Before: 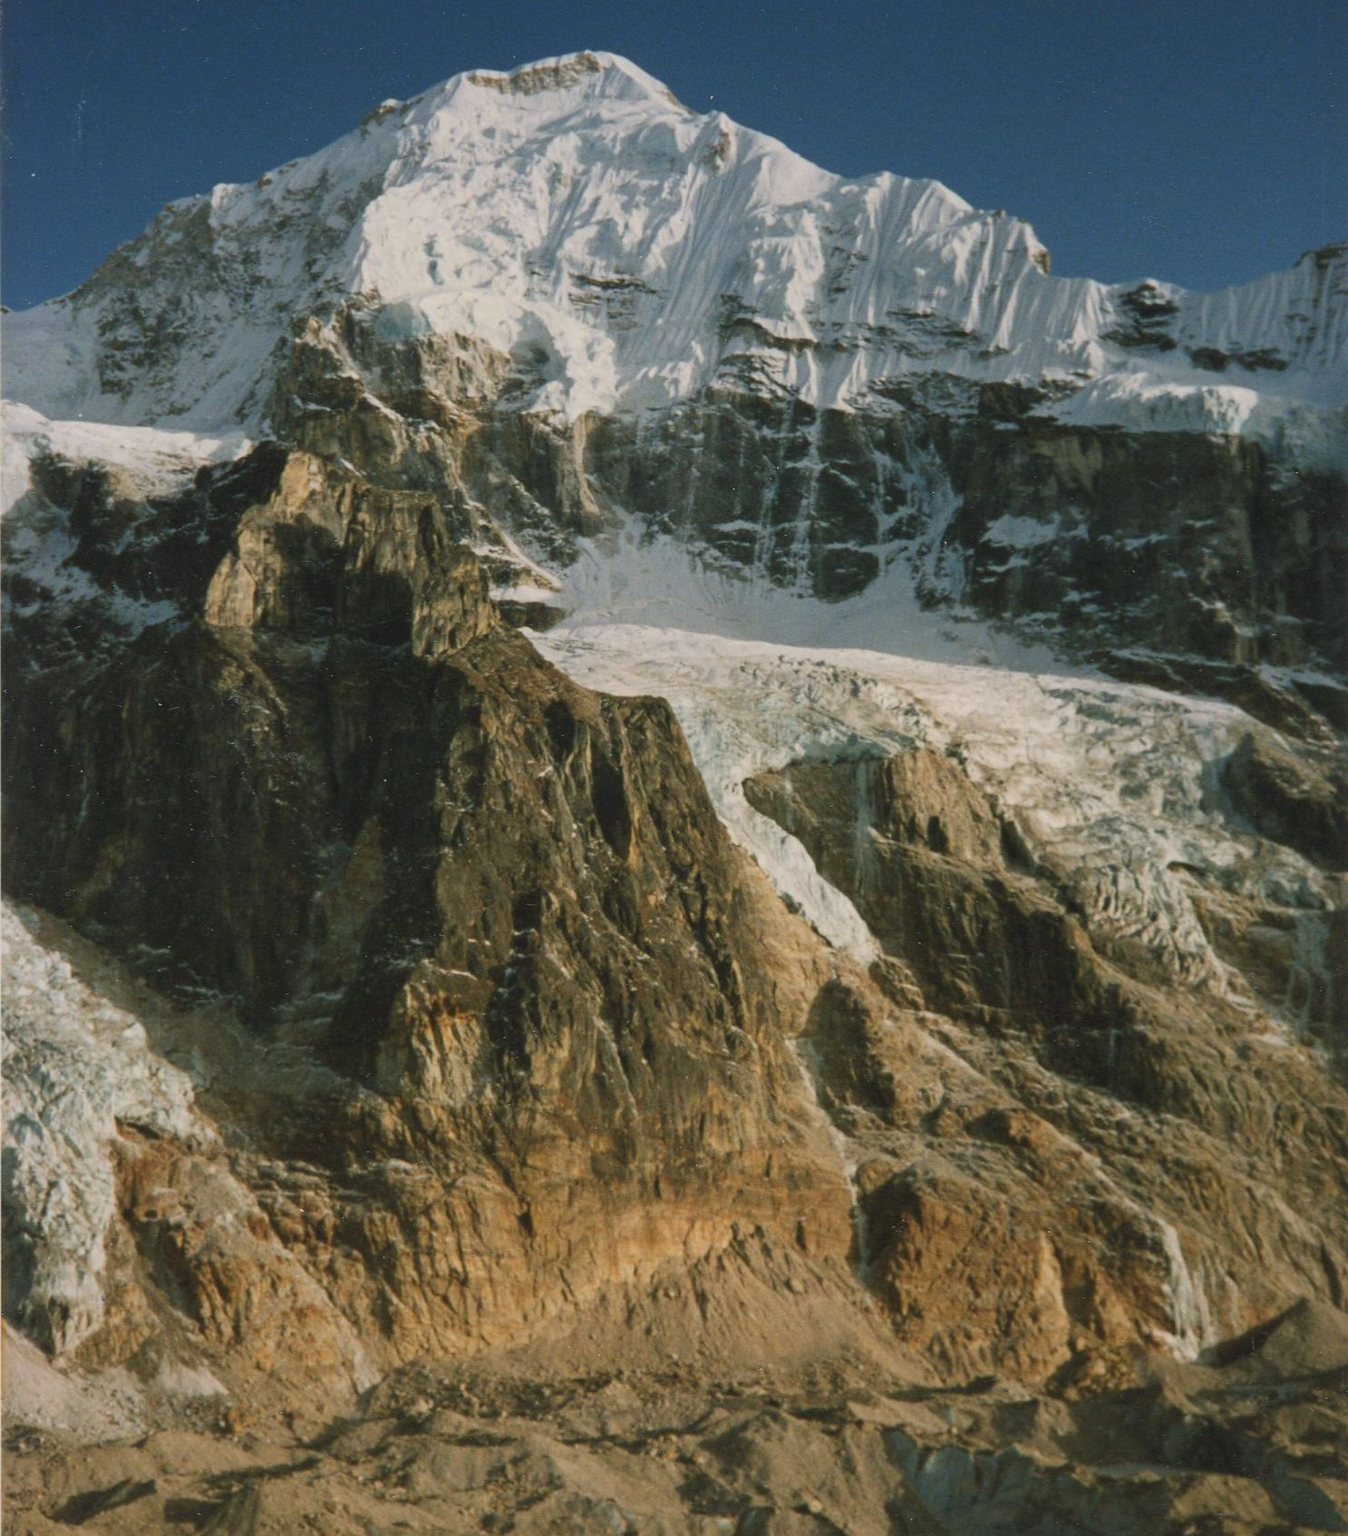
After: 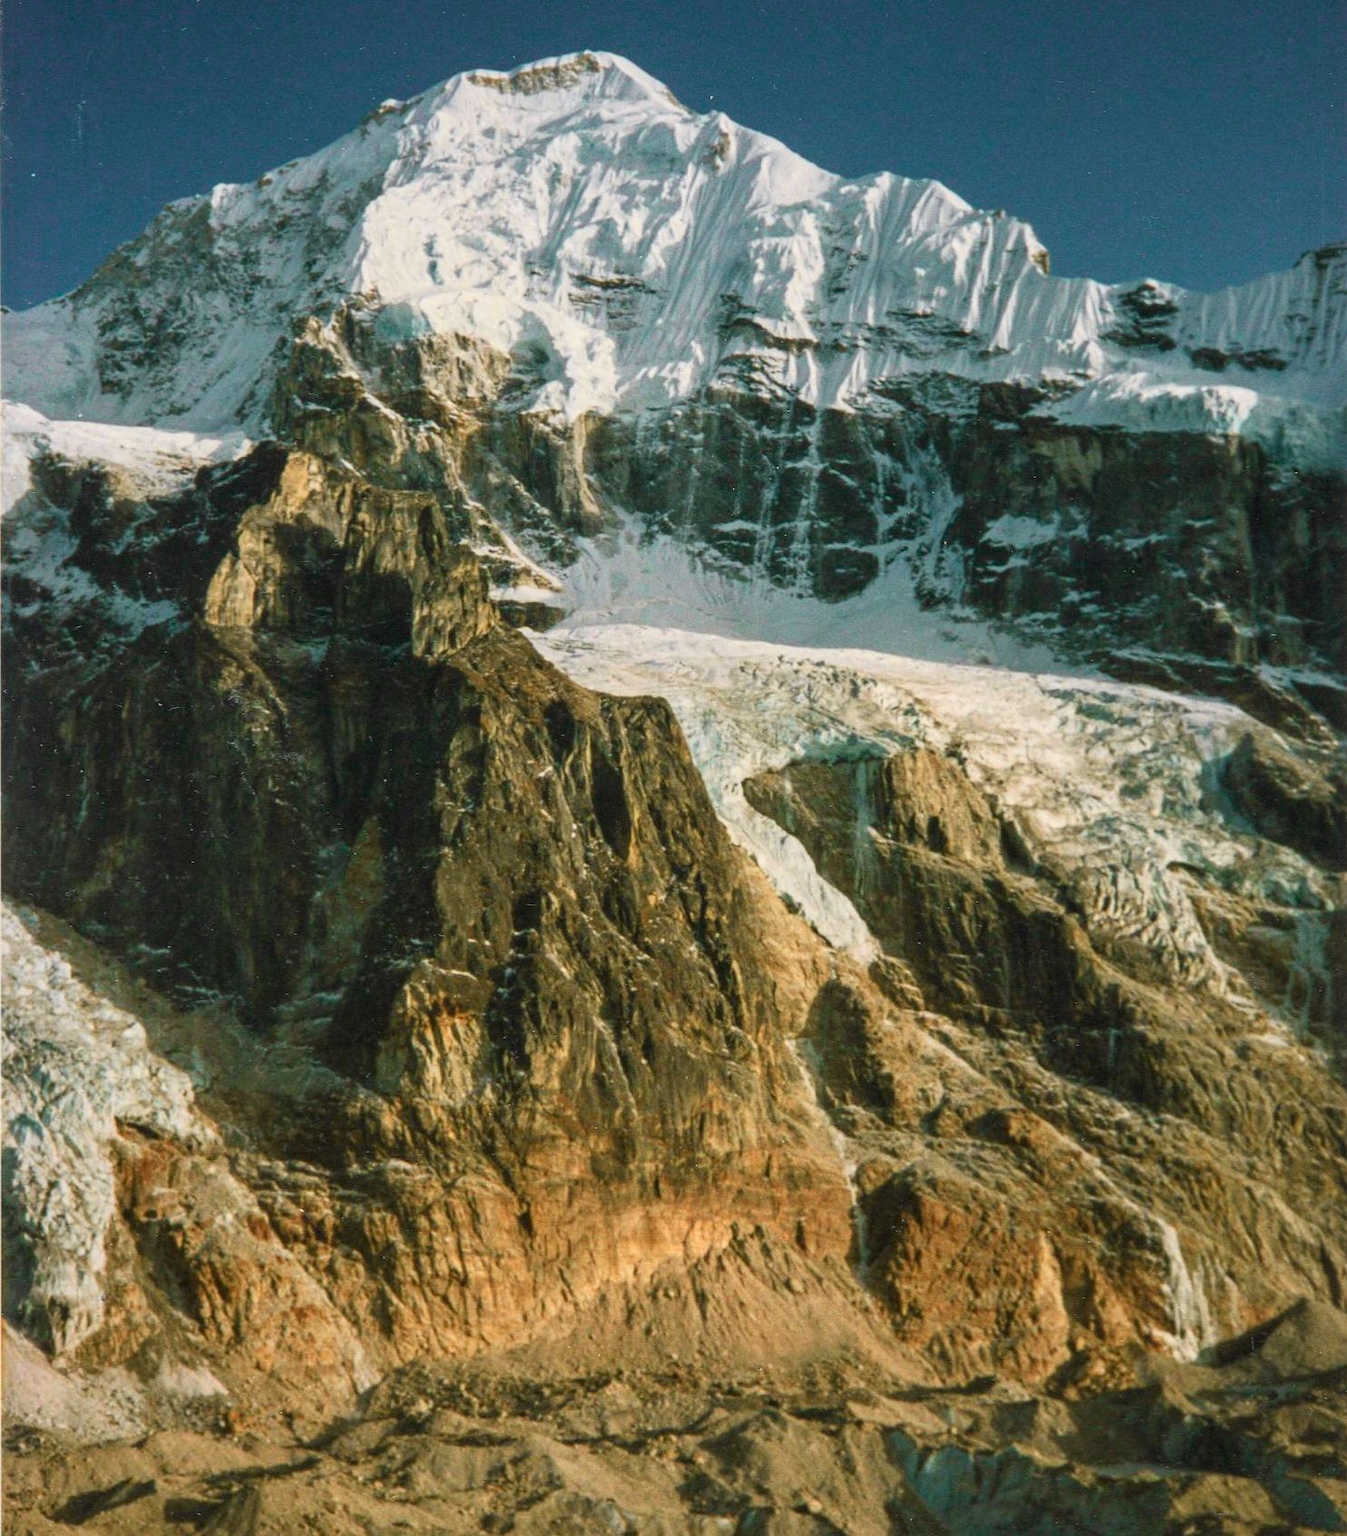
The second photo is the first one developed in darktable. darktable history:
tone curve: curves: ch0 [(0, 0) (0.051, 0.047) (0.102, 0.099) (0.232, 0.249) (0.462, 0.501) (0.698, 0.761) (0.908, 0.946) (1, 1)]; ch1 [(0, 0) (0.339, 0.298) (0.402, 0.363) (0.453, 0.413) (0.485, 0.469) (0.494, 0.493) (0.504, 0.501) (0.525, 0.533) (0.563, 0.591) (0.597, 0.631) (1, 1)]; ch2 [(0, 0) (0.48, 0.48) (0.504, 0.5) (0.539, 0.554) (0.59, 0.628) (0.642, 0.682) (0.824, 0.815) (1, 1)], color space Lab, independent channels, preserve colors none
local contrast: detail 130%
